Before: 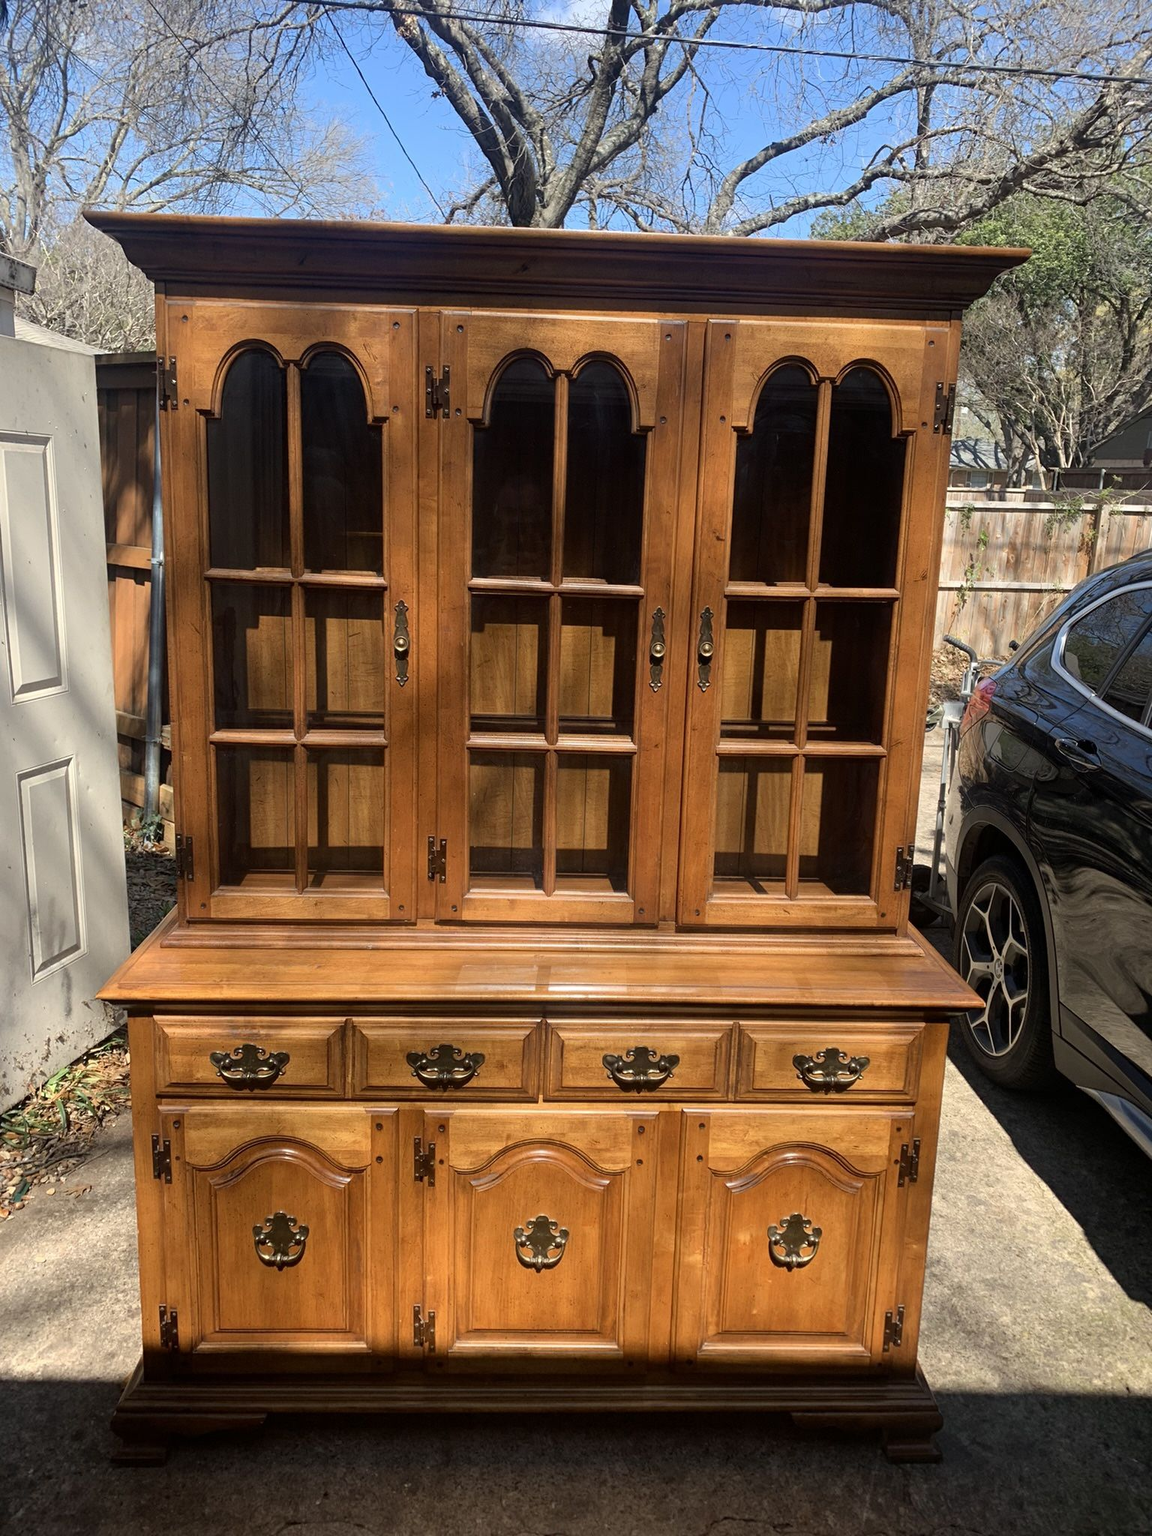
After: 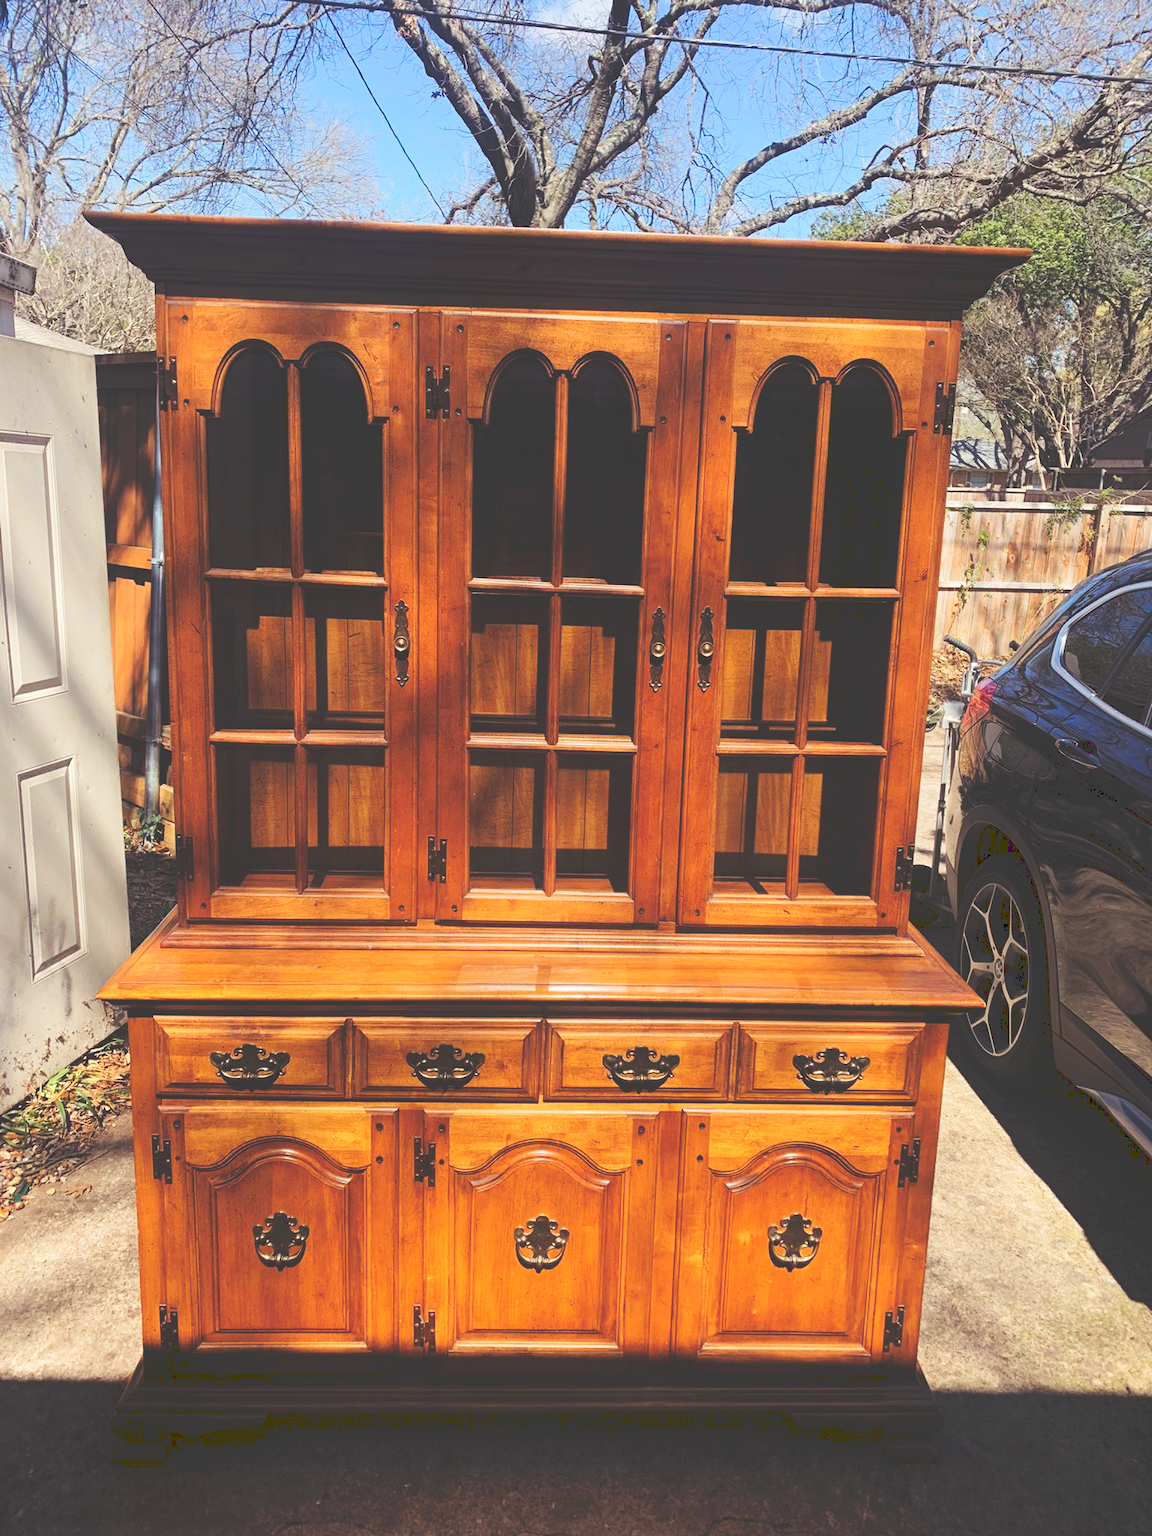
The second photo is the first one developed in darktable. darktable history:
tone curve: curves: ch0 [(0, 0) (0.003, 0.24) (0.011, 0.24) (0.025, 0.24) (0.044, 0.244) (0.069, 0.244) (0.1, 0.252) (0.136, 0.264) (0.177, 0.274) (0.224, 0.284) (0.277, 0.313) (0.335, 0.361) (0.399, 0.415) (0.468, 0.498) (0.543, 0.595) (0.623, 0.695) (0.709, 0.793) (0.801, 0.883) (0.898, 0.942) (1, 1)], preserve colors none
color balance rgb: shadows lift › chroma 6.236%, shadows lift › hue 304.72°, highlights gain › chroma 0.613%, highlights gain › hue 55.55°, perceptual saturation grading › global saturation 0.914%
base curve: curves: ch0 [(0, 0) (0.235, 0.266) (0.503, 0.496) (0.786, 0.72) (1, 1)]
